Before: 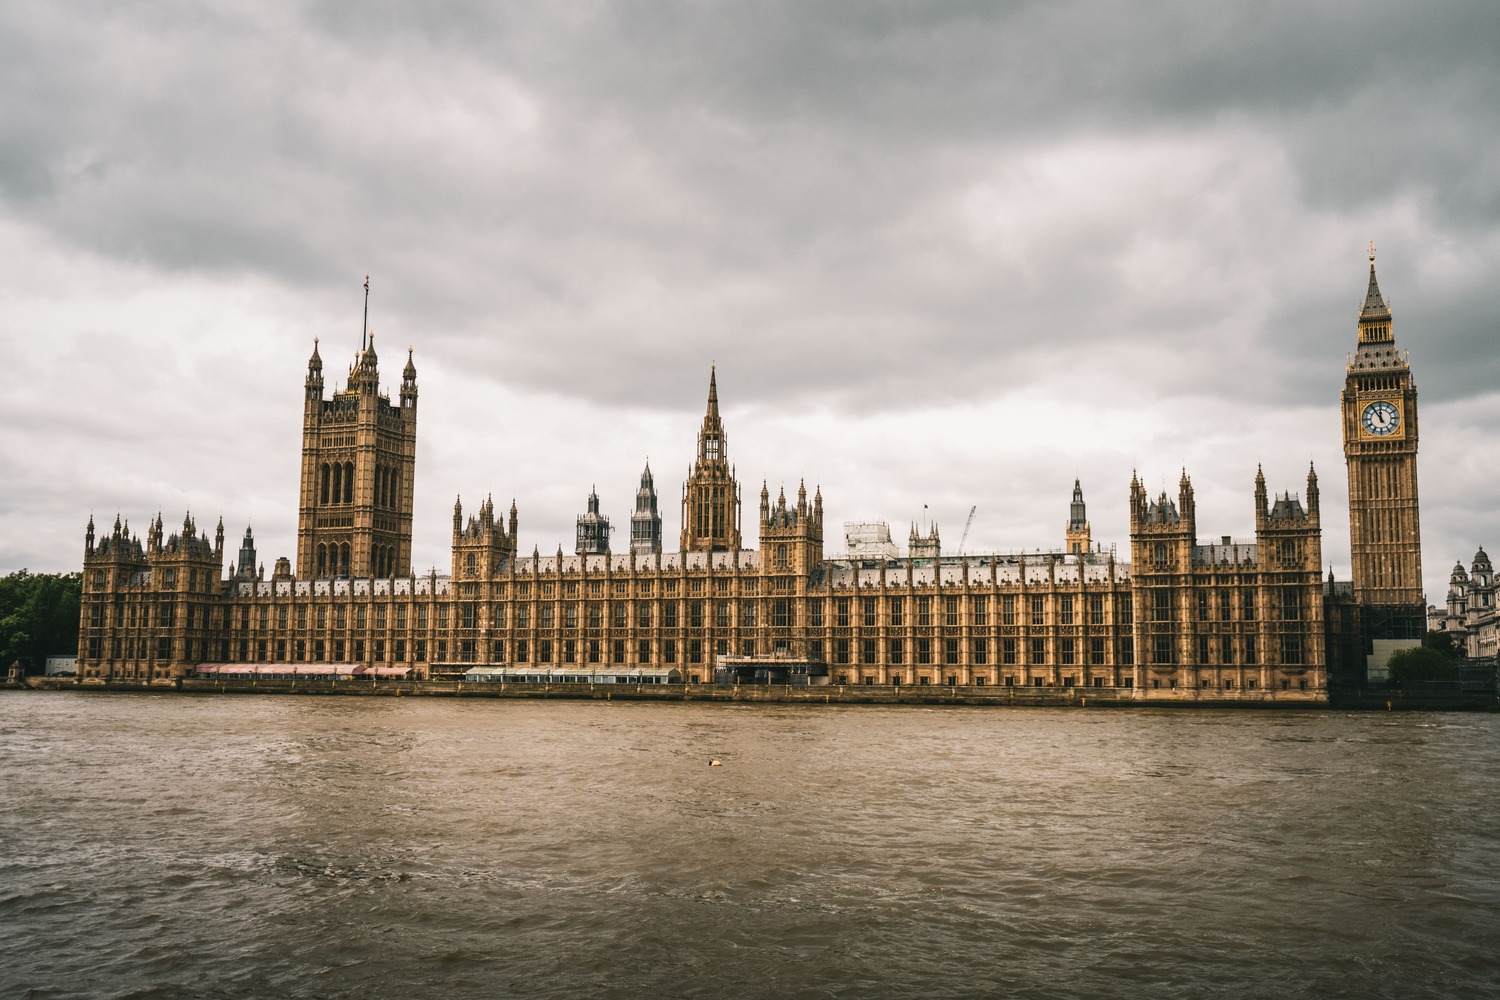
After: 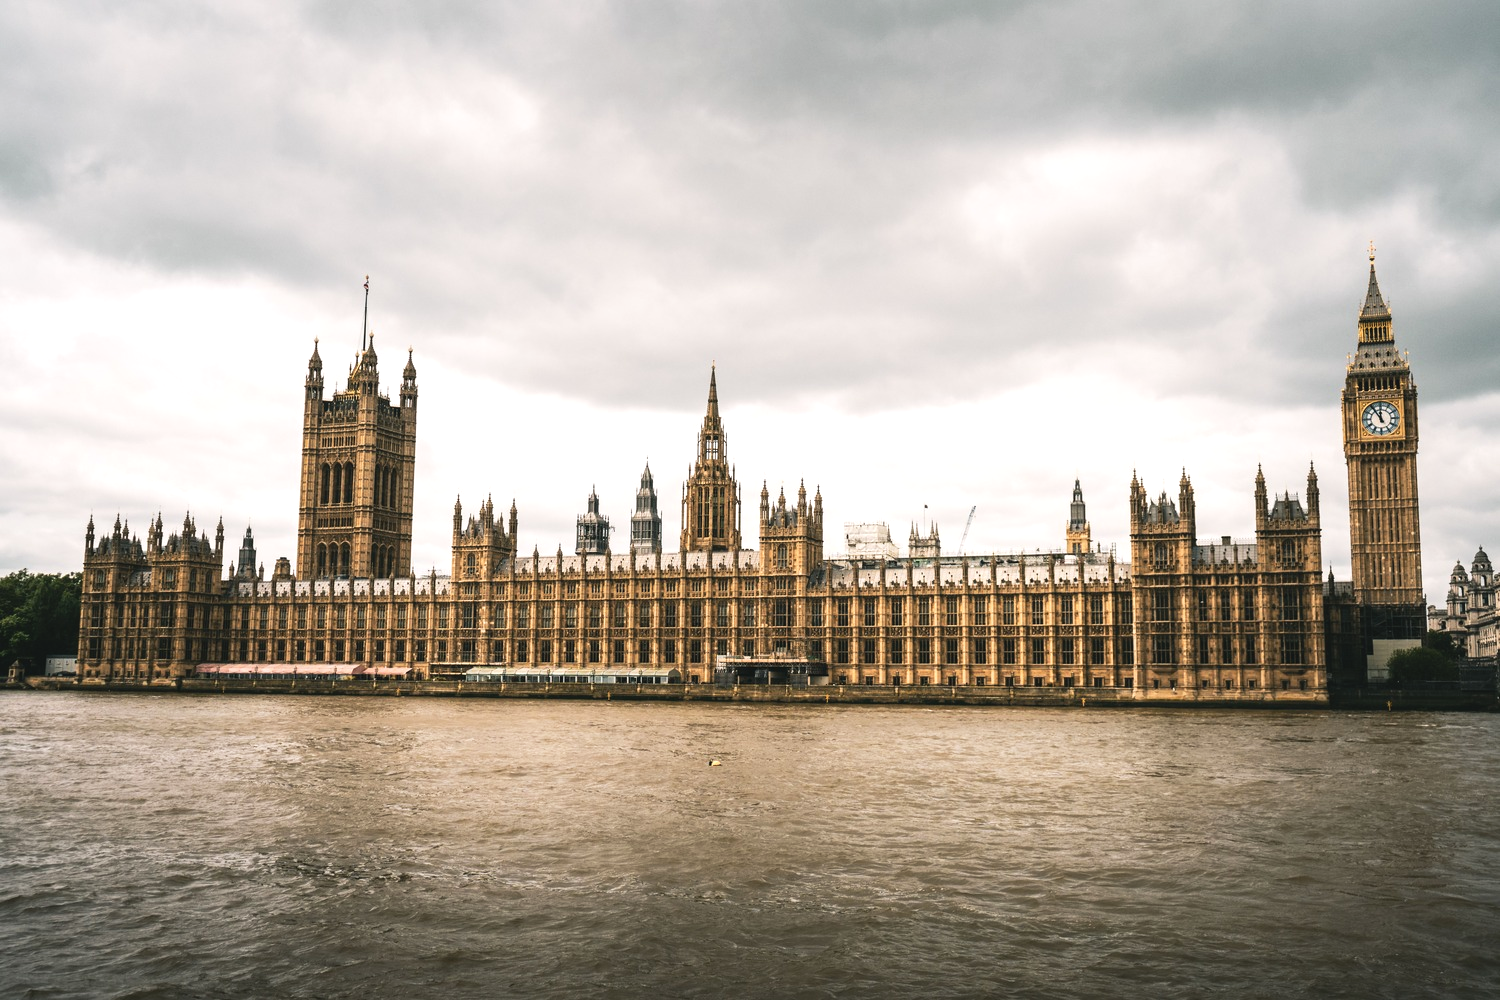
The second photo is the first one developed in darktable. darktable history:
tone curve: curves: ch0 [(0, 0.024) (0.119, 0.146) (0.474, 0.485) (0.718, 0.739) (0.817, 0.839) (1, 0.998)]; ch1 [(0, 0) (0.377, 0.416) (0.439, 0.451) (0.477, 0.477) (0.501, 0.503) (0.538, 0.544) (0.58, 0.602) (0.664, 0.676) (0.783, 0.804) (1, 1)]; ch2 [(0, 0) (0.38, 0.405) (0.463, 0.456) (0.498, 0.497) (0.524, 0.535) (0.578, 0.576) (0.648, 0.665) (1, 1)], preserve colors none
tone equalizer: -8 EV -0.429 EV, -7 EV -0.38 EV, -6 EV -0.305 EV, -5 EV -0.206 EV, -3 EV 0.2 EV, -2 EV 0.354 EV, -1 EV 0.382 EV, +0 EV 0.386 EV, mask exposure compensation -0.501 EV
